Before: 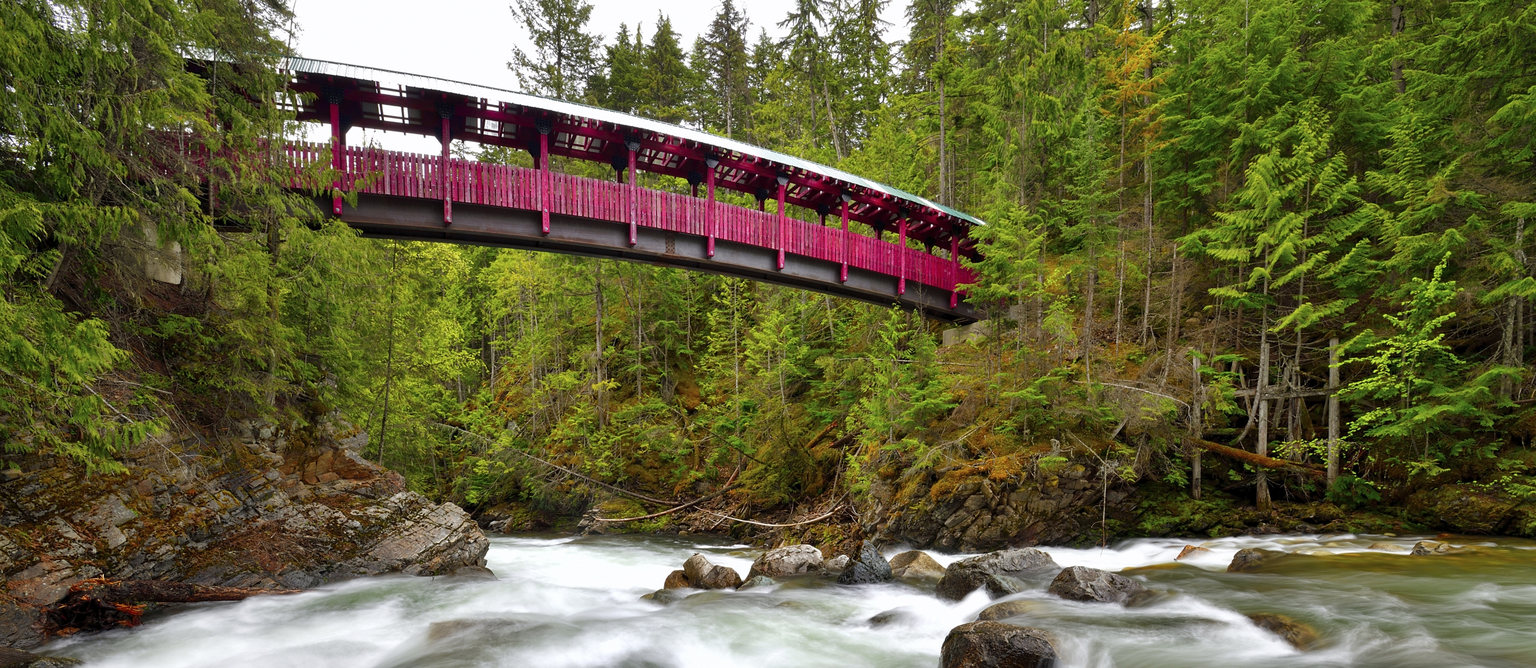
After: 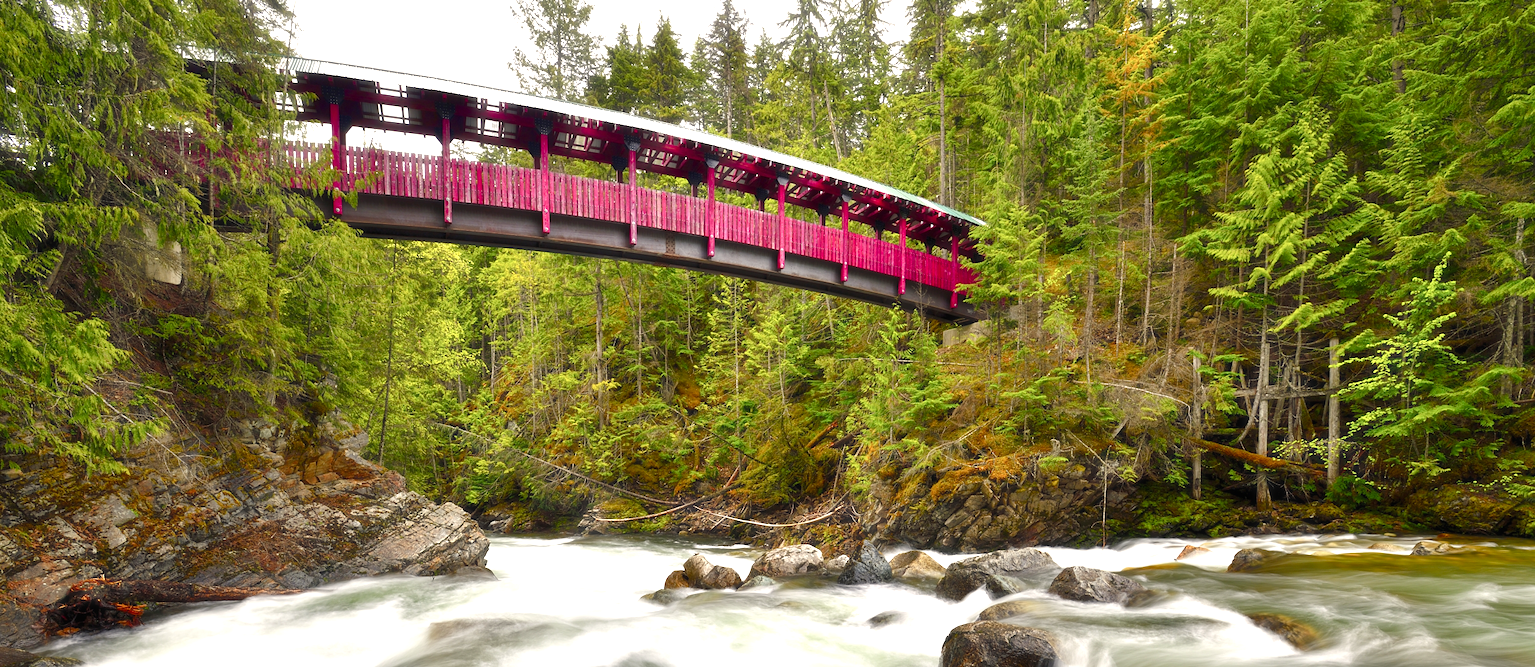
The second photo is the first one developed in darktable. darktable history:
haze removal: strength -0.098, compatibility mode true
exposure: black level correction 0, exposure 0.696 EV, compensate highlight preservation false
color balance rgb: shadows lift › luminance -9.713%, highlights gain › chroma 2.978%, highlights gain › hue 76.99°, perceptual saturation grading › global saturation 20%, perceptual saturation grading › highlights -25.565%, perceptual saturation grading › shadows 24.043%
